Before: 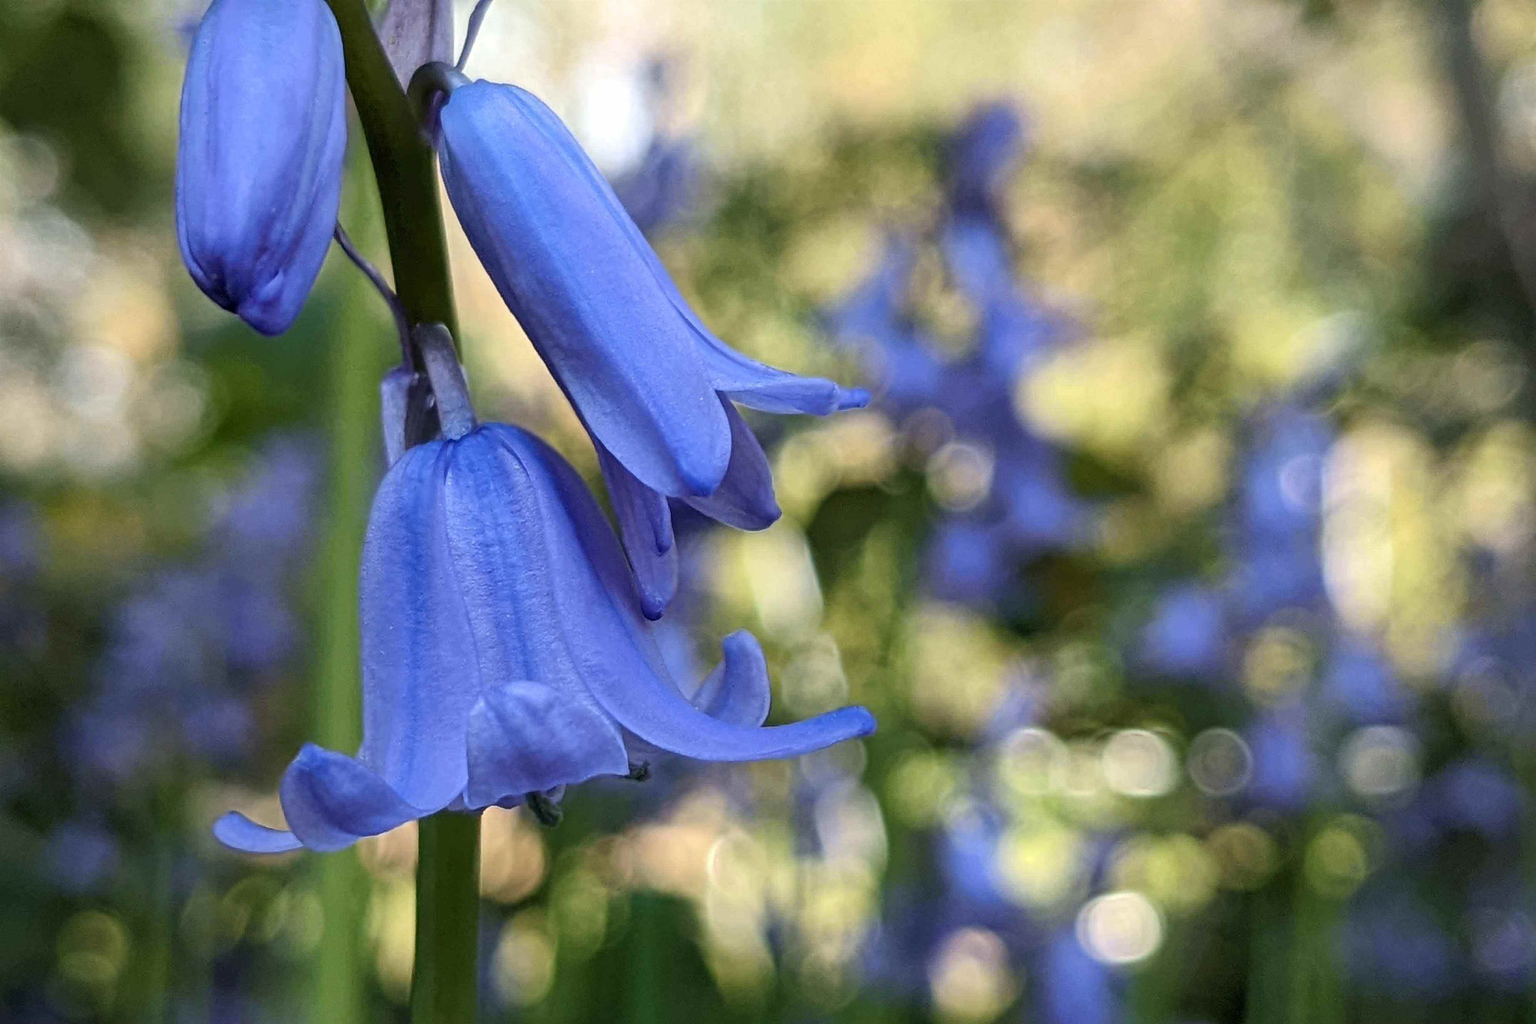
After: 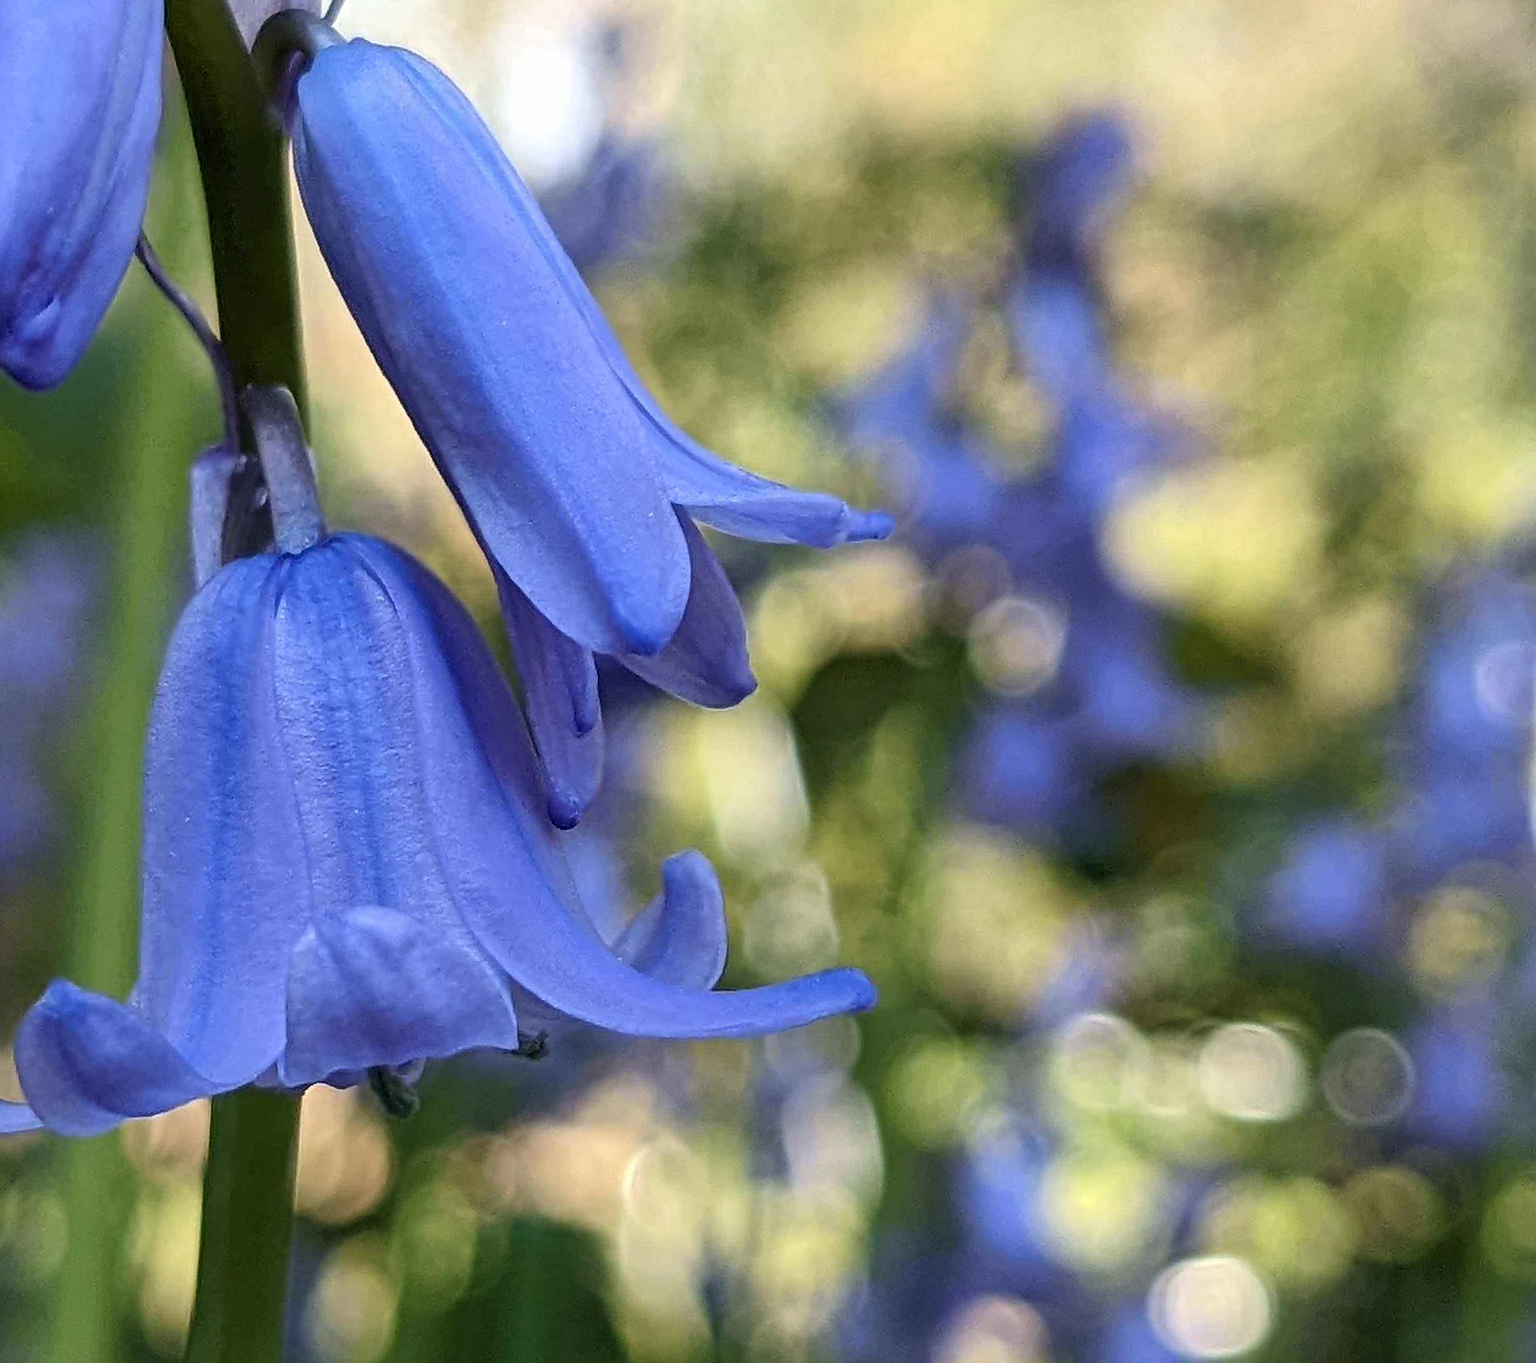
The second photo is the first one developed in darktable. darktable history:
crop and rotate: angle -3.1°, left 13.998%, top 0.035%, right 10.986%, bottom 0.054%
sharpen: on, module defaults
